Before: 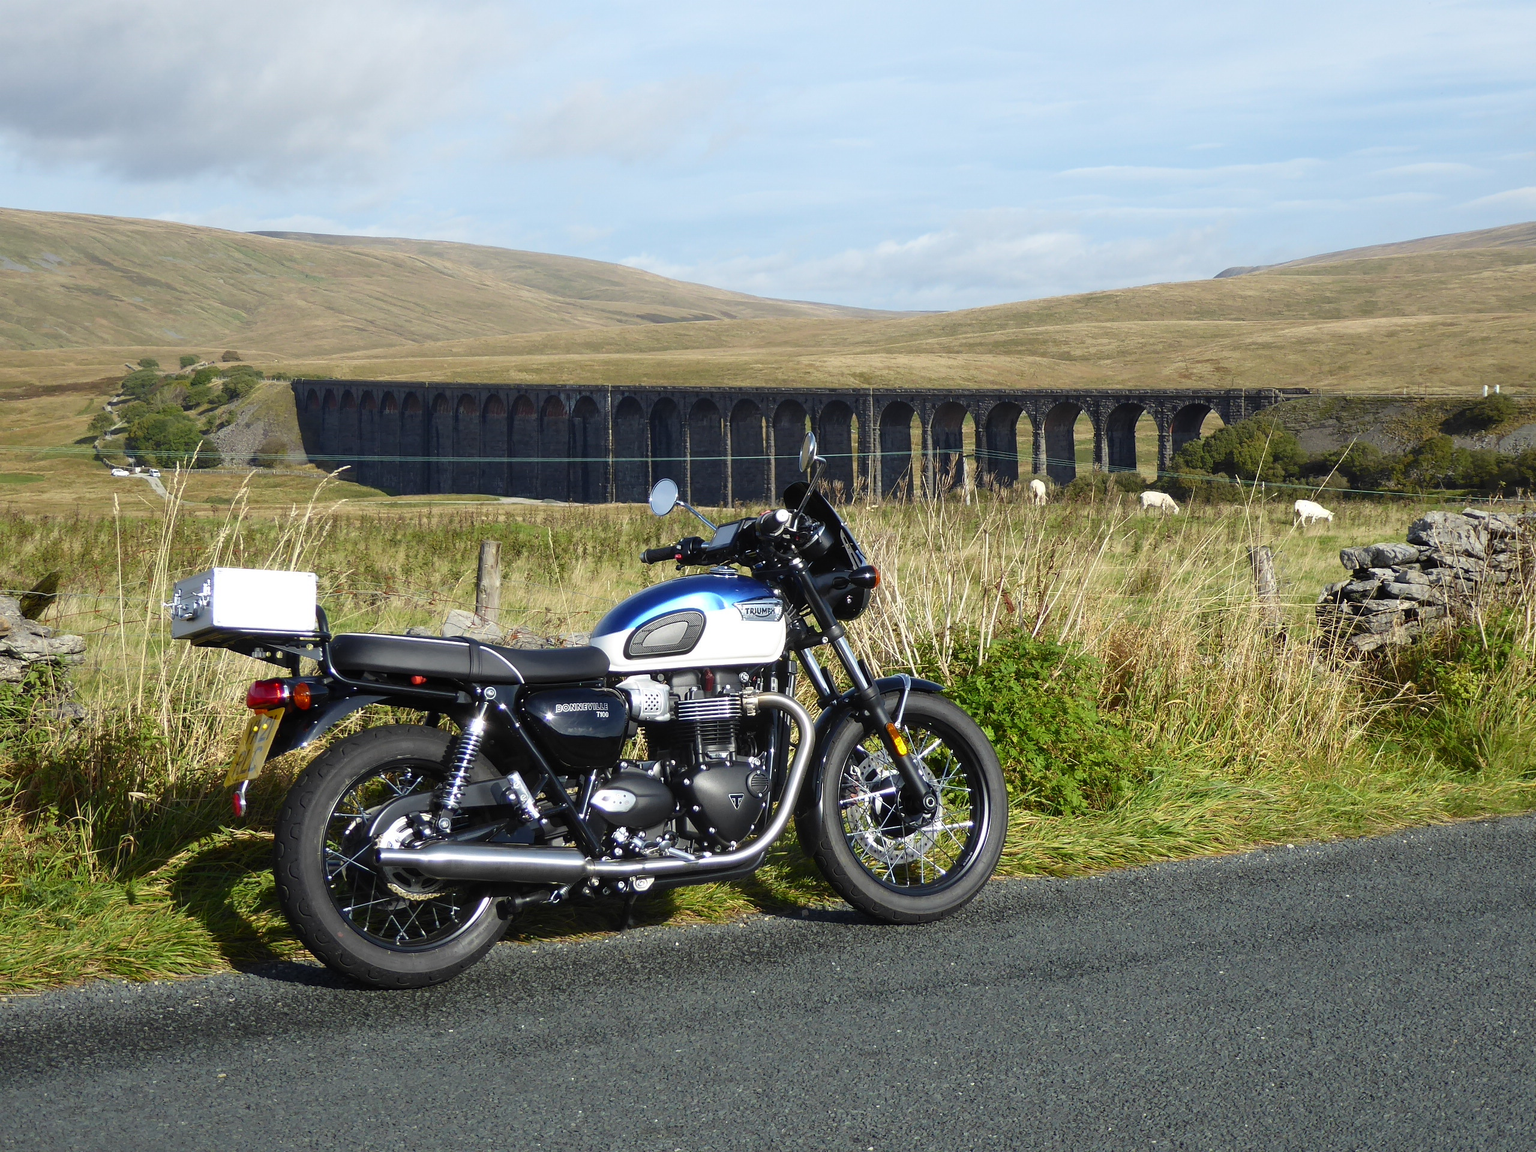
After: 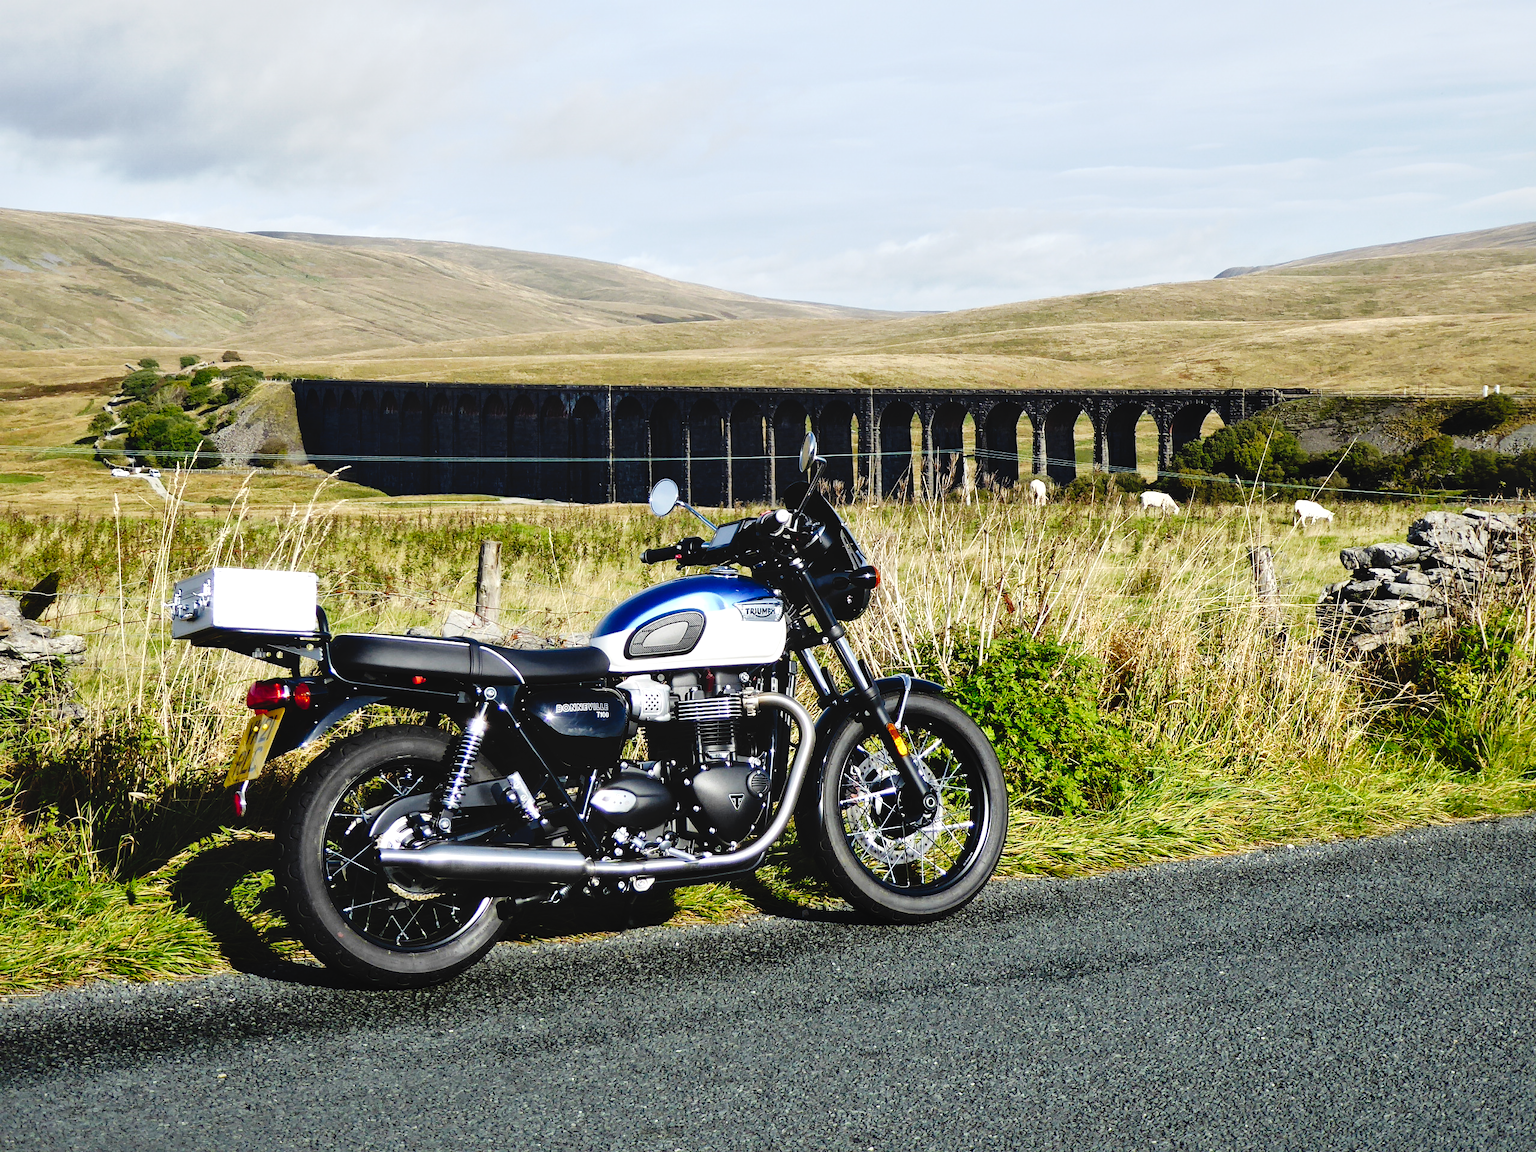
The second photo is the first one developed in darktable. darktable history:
local contrast: mode bilateral grid, contrast 25, coarseness 60, detail 151%, midtone range 0.2
tone curve: curves: ch0 [(0, 0) (0.003, 0.075) (0.011, 0.079) (0.025, 0.079) (0.044, 0.082) (0.069, 0.085) (0.1, 0.089) (0.136, 0.096) (0.177, 0.105) (0.224, 0.14) (0.277, 0.202) (0.335, 0.304) (0.399, 0.417) (0.468, 0.521) (0.543, 0.636) (0.623, 0.726) (0.709, 0.801) (0.801, 0.878) (0.898, 0.927) (1, 1)], preserve colors none
